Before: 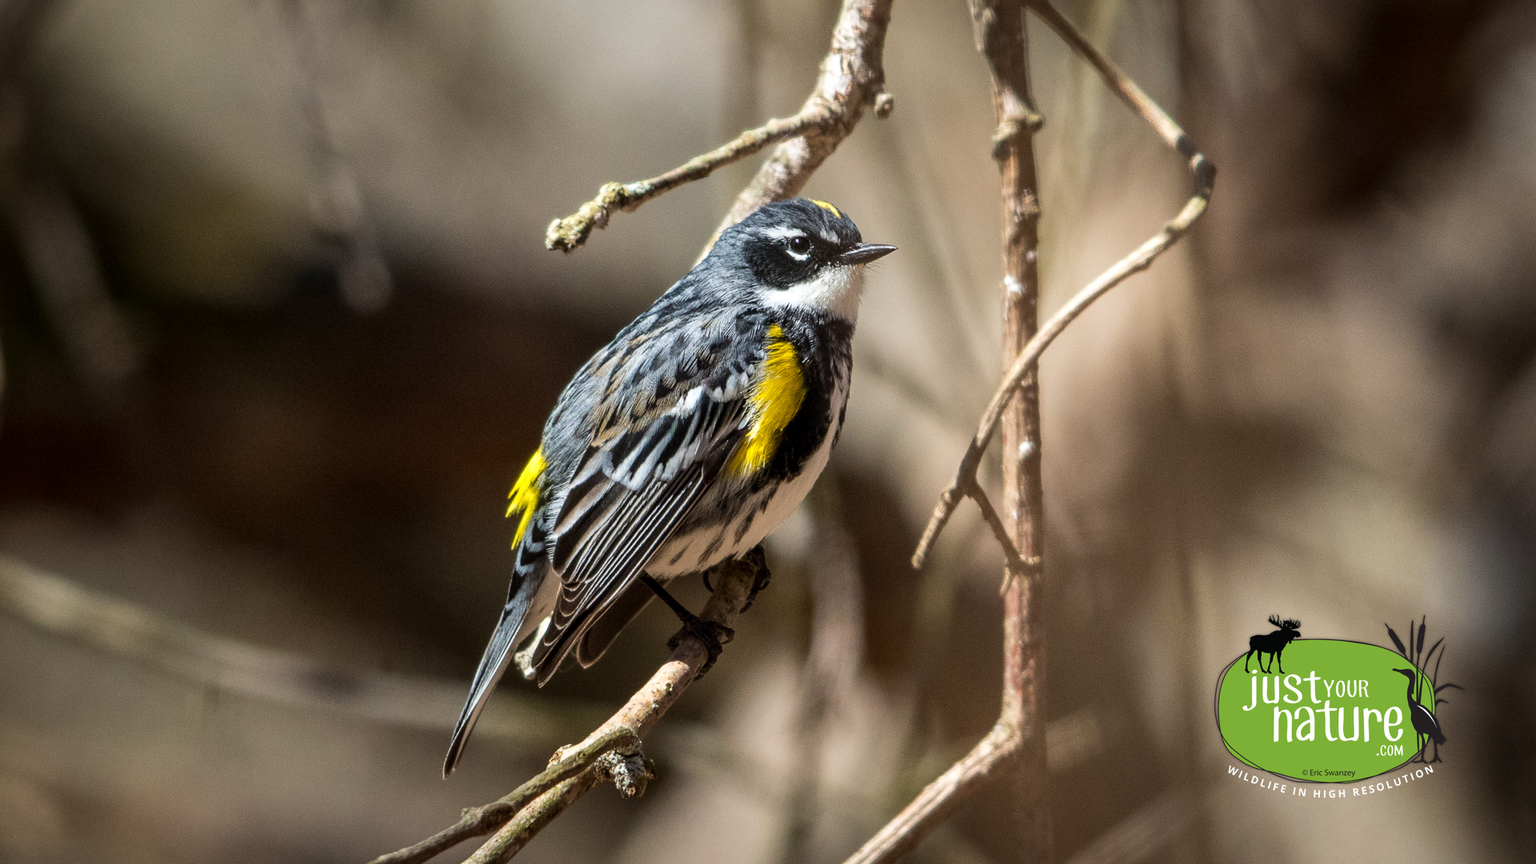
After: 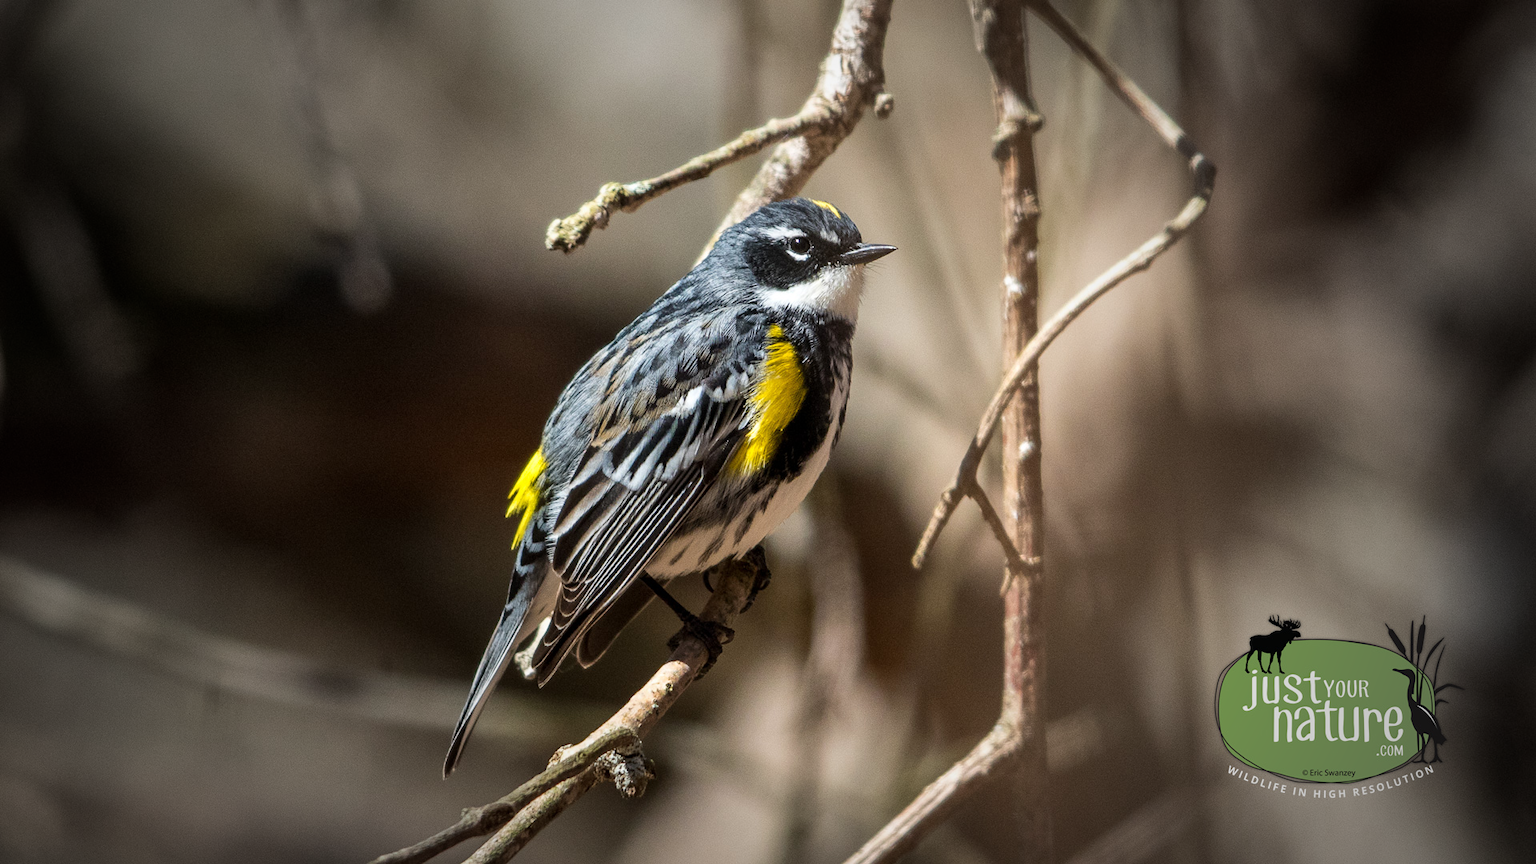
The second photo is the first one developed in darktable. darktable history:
vignetting: fall-off start 34.46%, fall-off radius 64.4%, width/height ratio 0.962
